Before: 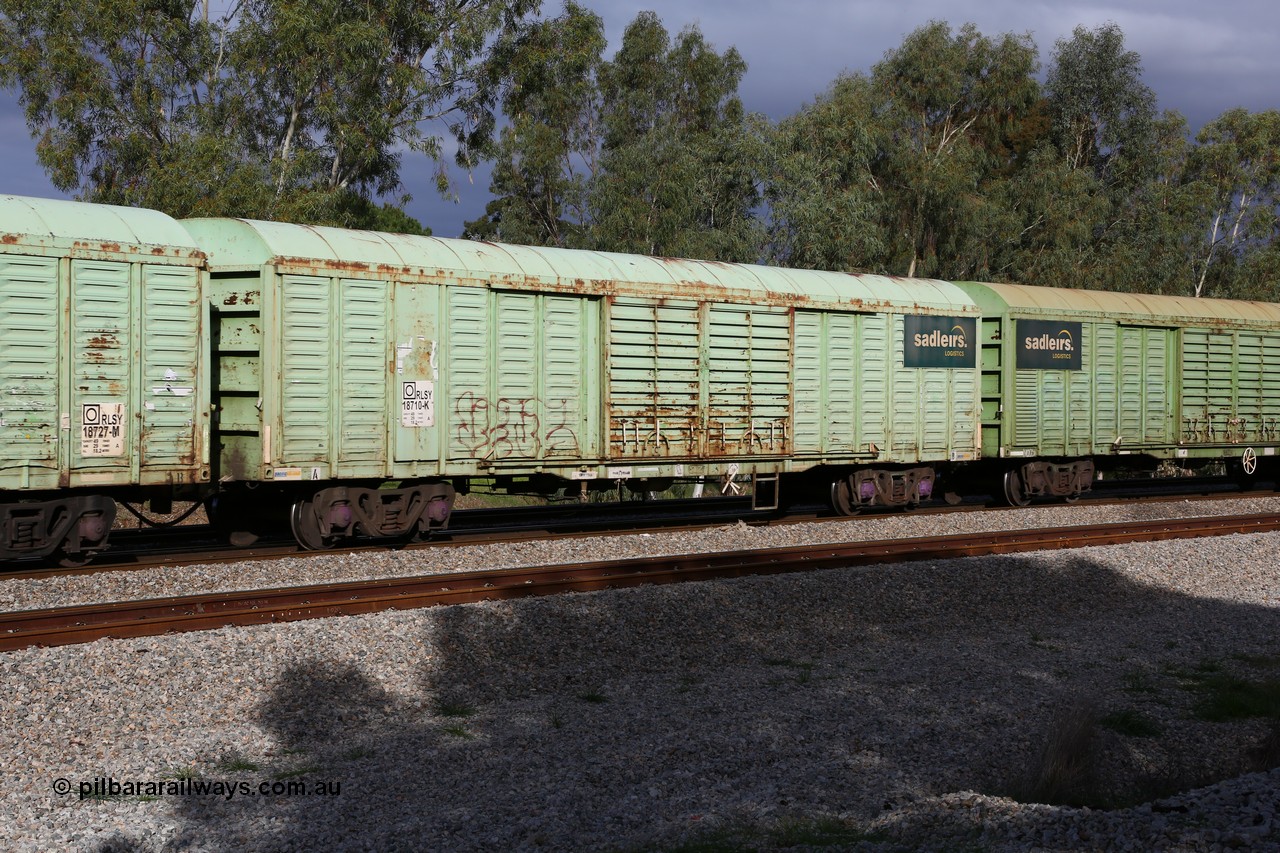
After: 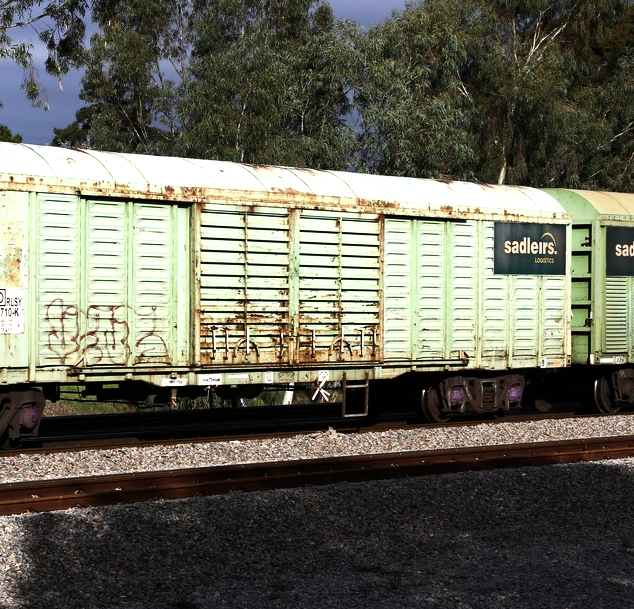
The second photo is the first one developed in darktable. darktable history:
vibrance: on, module defaults
tone equalizer: -8 EV -1.08 EV, -7 EV -1.01 EV, -6 EV -0.867 EV, -5 EV -0.578 EV, -3 EV 0.578 EV, -2 EV 0.867 EV, -1 EV 1.01 EV, +0 EV 1.08 EV, edges refinement/feathering 500, mask exposure compensation -1.57 EV, preserve details no
crop: left 32.075%, top 10.976%, right 18.355%, bottom 17.596%
